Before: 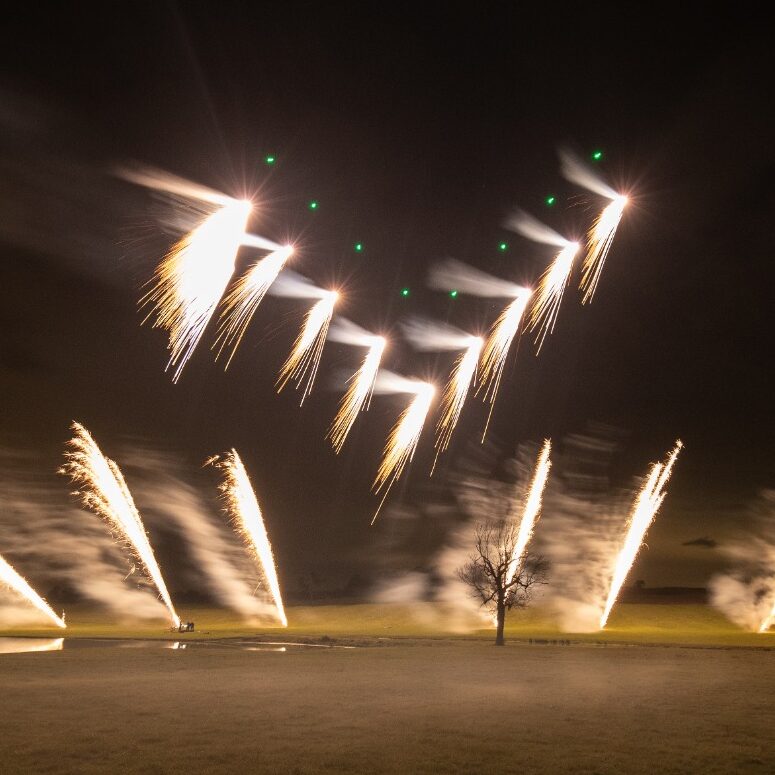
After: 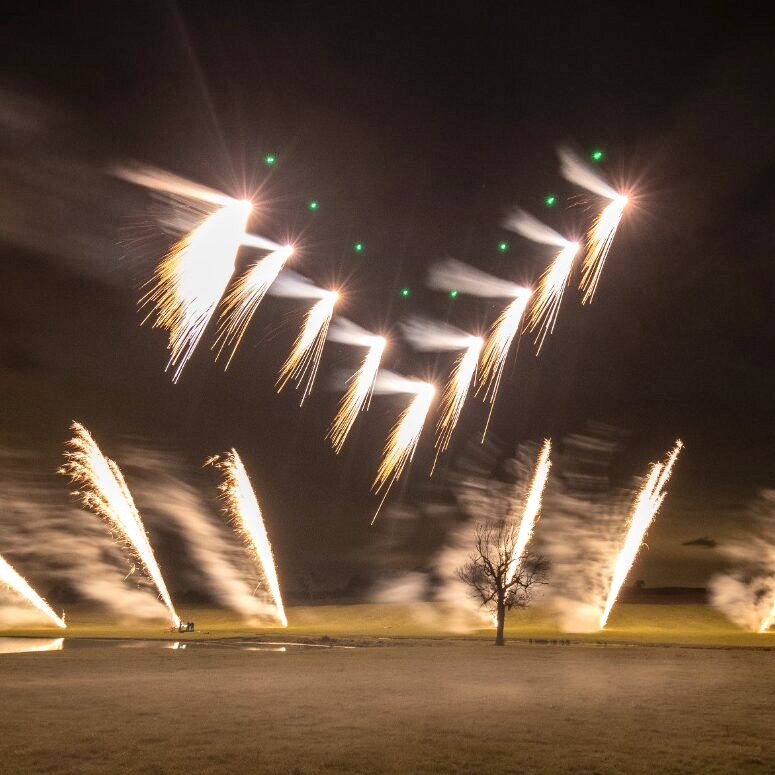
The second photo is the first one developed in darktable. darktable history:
local contrast: on, module defaults
shadows and highlights: low approximation 0.01, soften with gaussian
